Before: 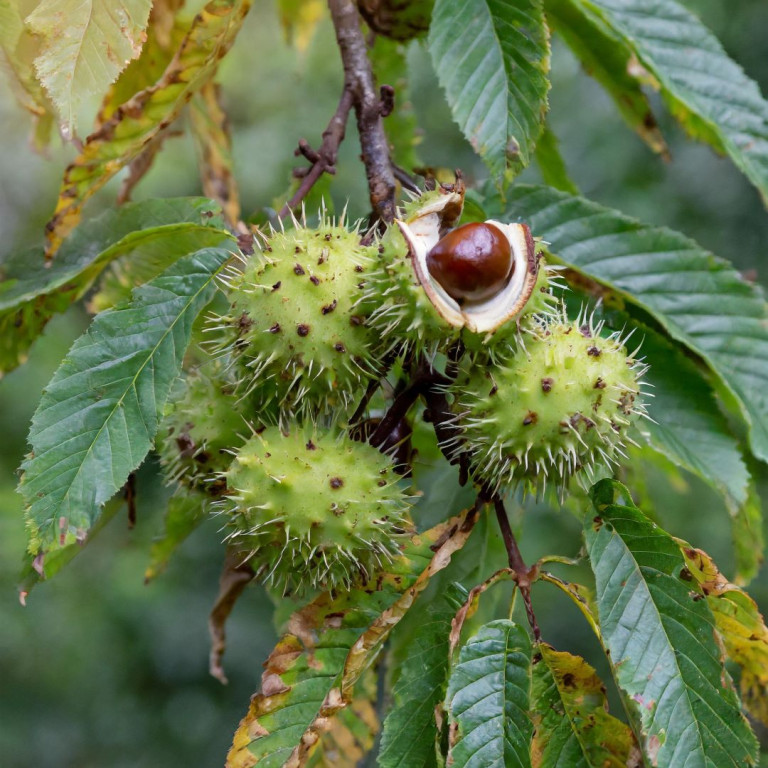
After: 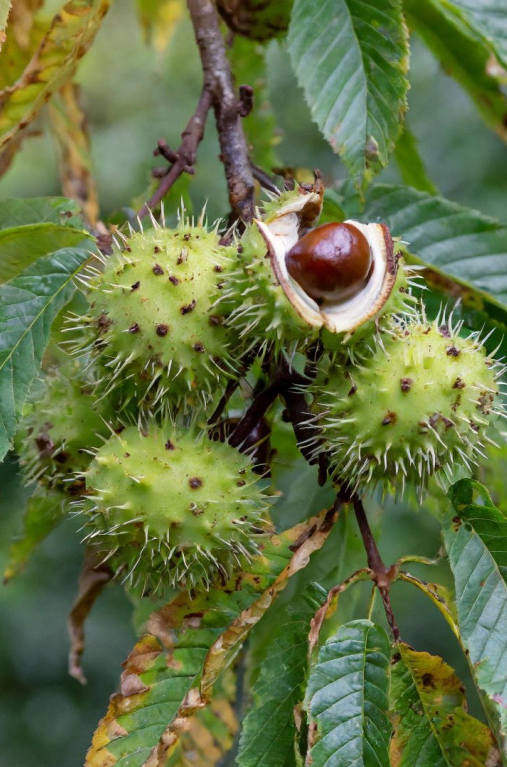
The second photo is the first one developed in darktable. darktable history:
tone equalizer: on, module defaults
crop and rotate: left 18.442%, right 15.508%
